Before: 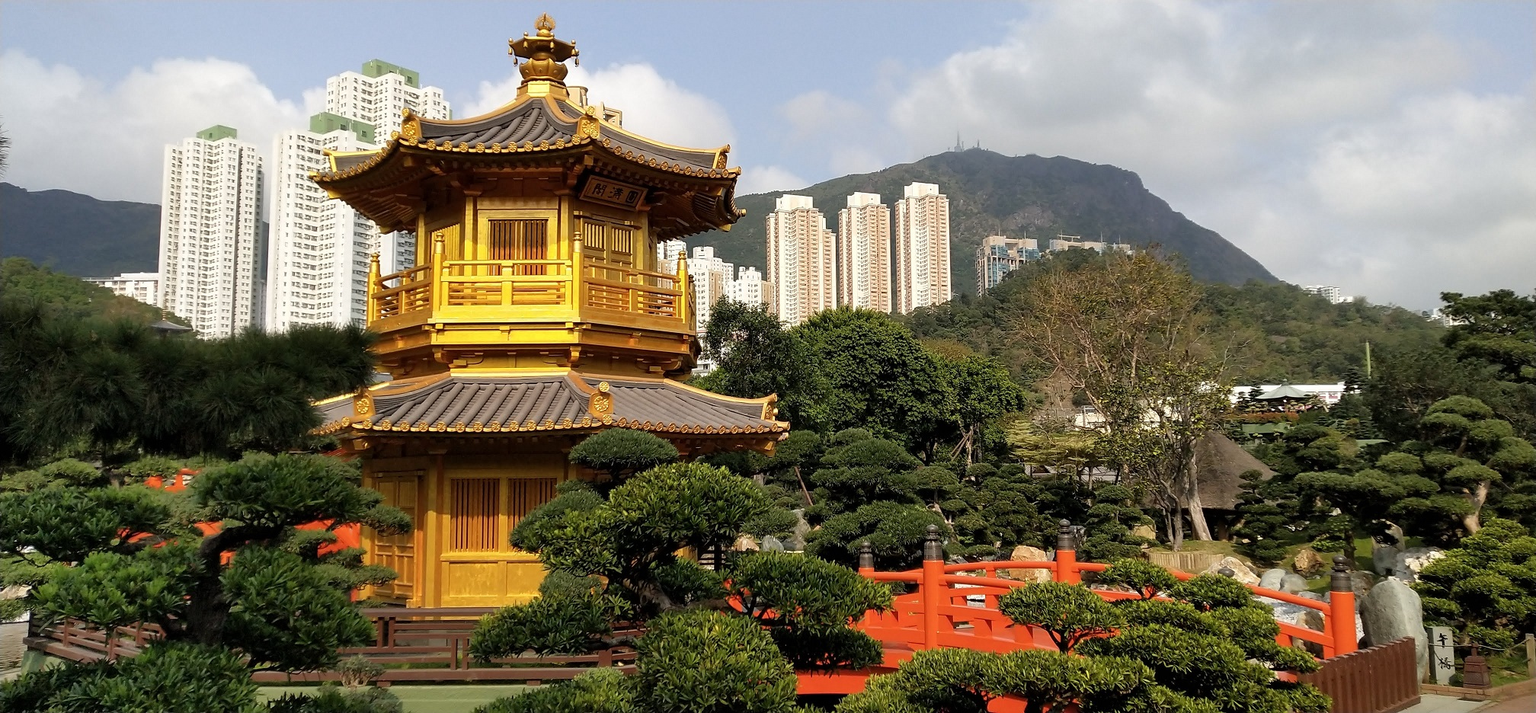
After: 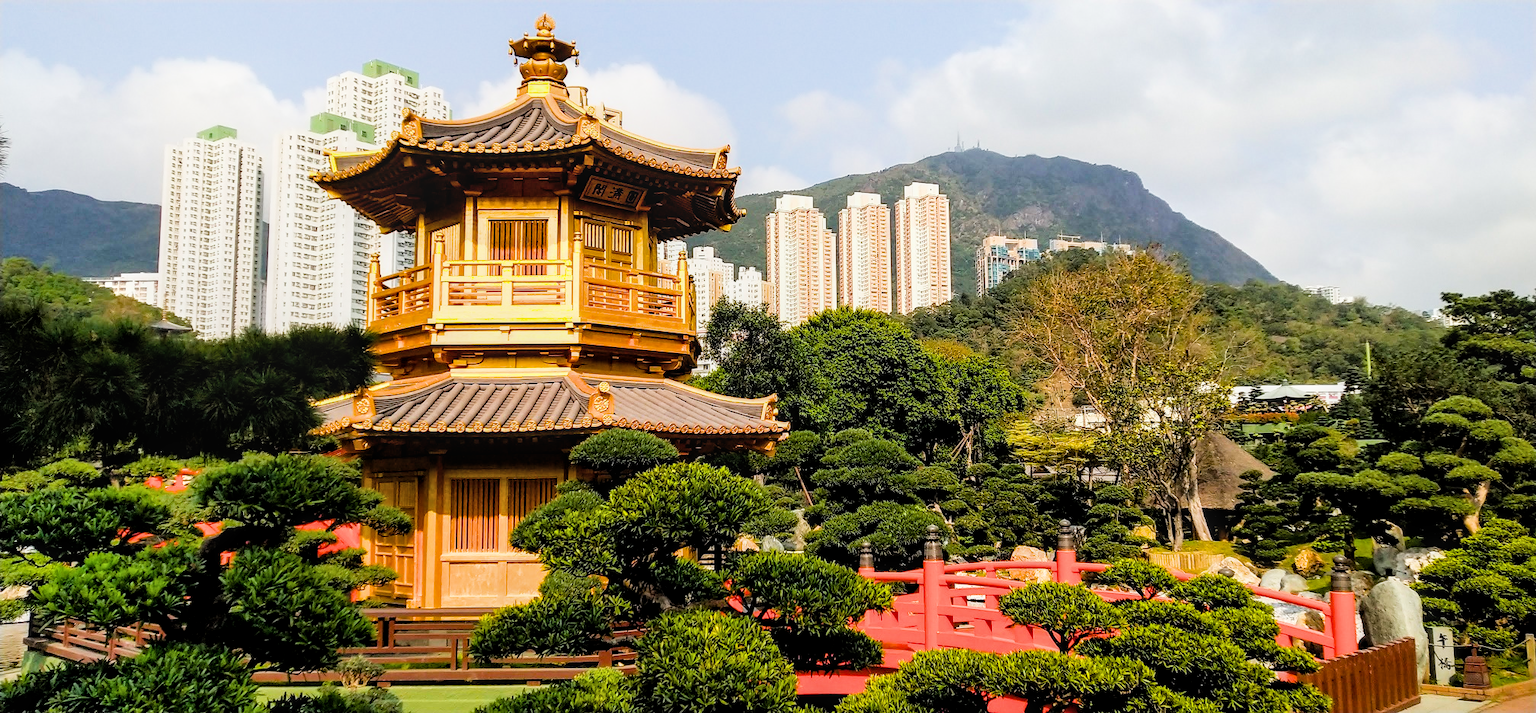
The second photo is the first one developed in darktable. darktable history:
local contrast: on, module defaults
color balance rgb: perceptual saturation grading › global saturation 30%, global vibrance 20%
exposure: black level correction 0, exposure 0.9 EV, compensate highlight preservation false
filmic rgb: black relative exposure -5 EV, hardness 2.88, contrast 1.3, highlights saturation mix -30%
